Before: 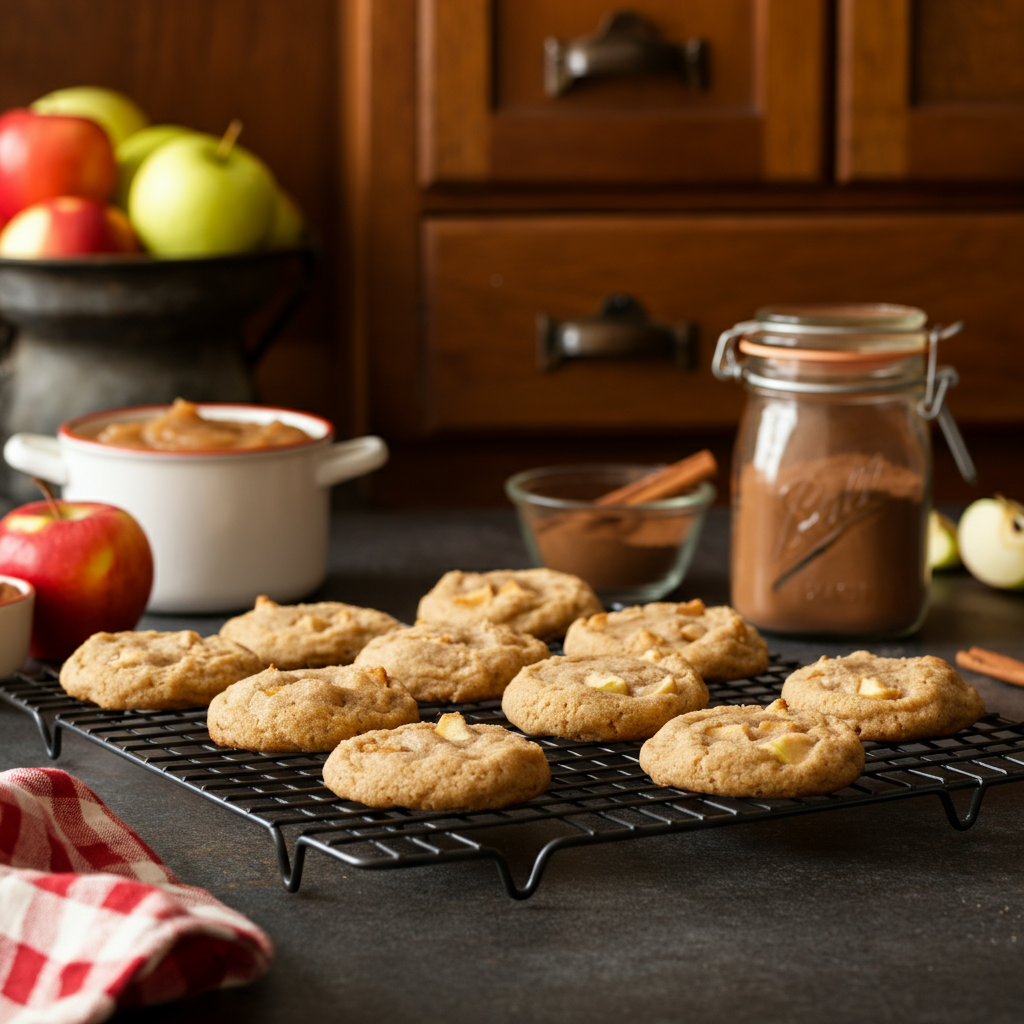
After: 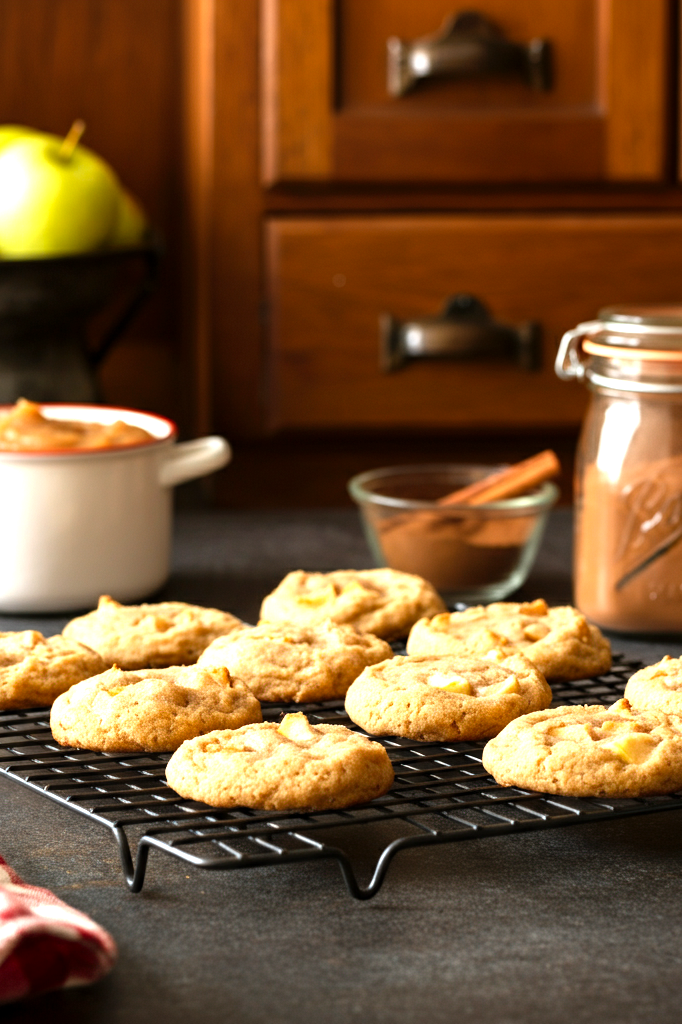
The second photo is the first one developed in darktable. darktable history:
levels: levels [0, 0.374, 0.749]
crop: left 15.419%, right 17.914%
